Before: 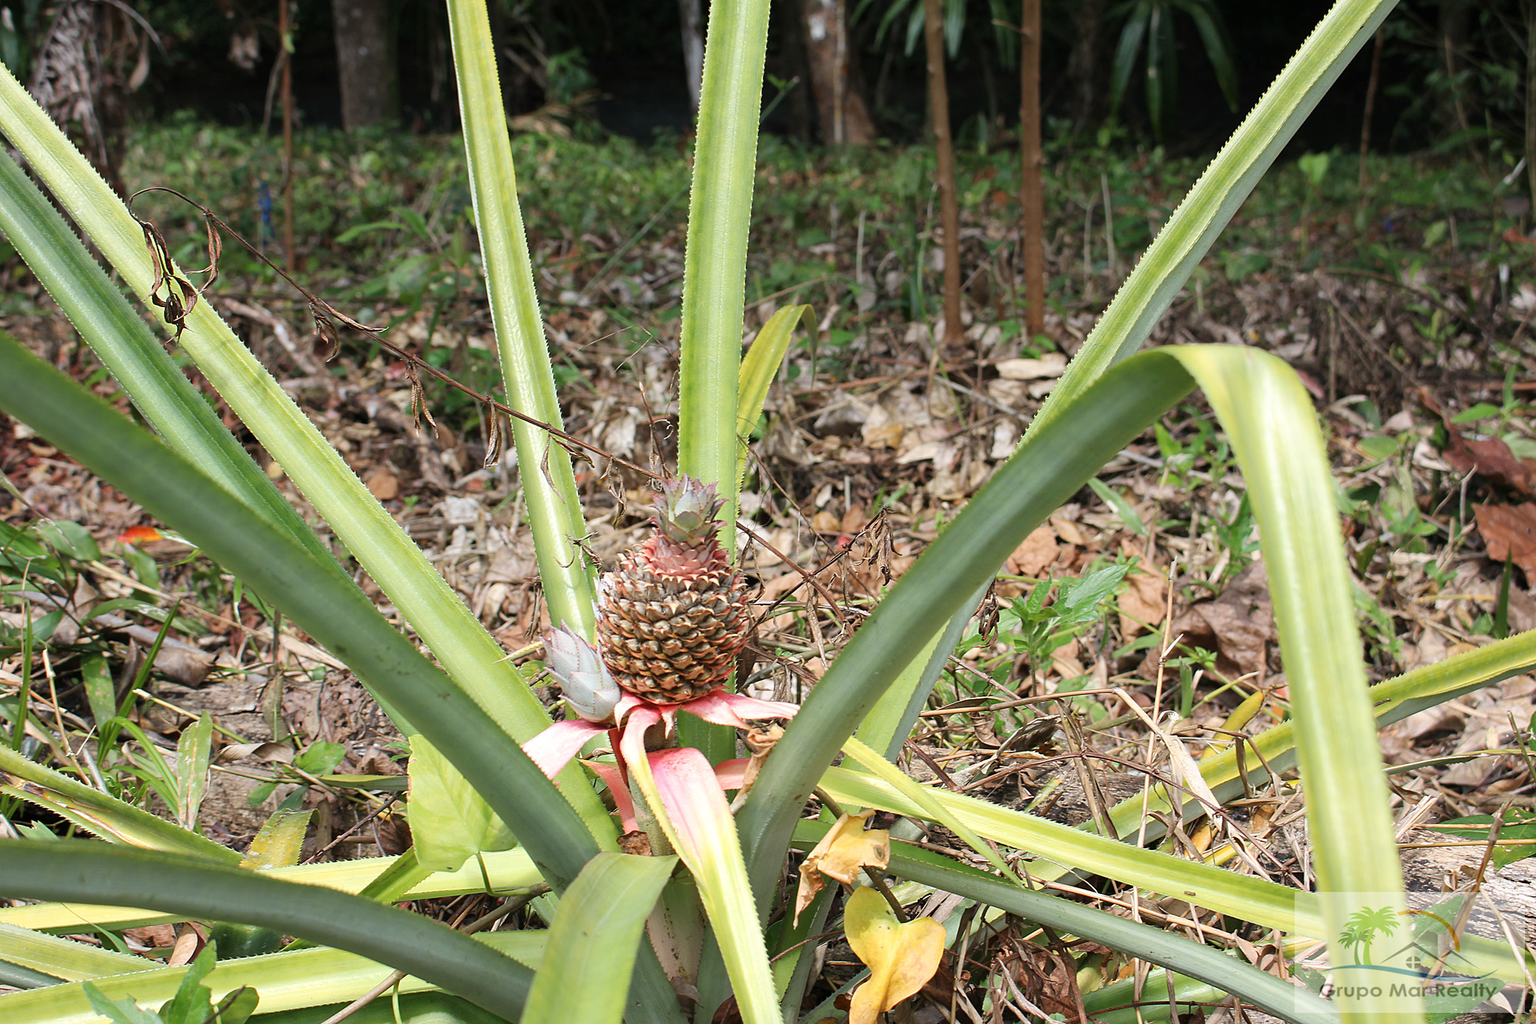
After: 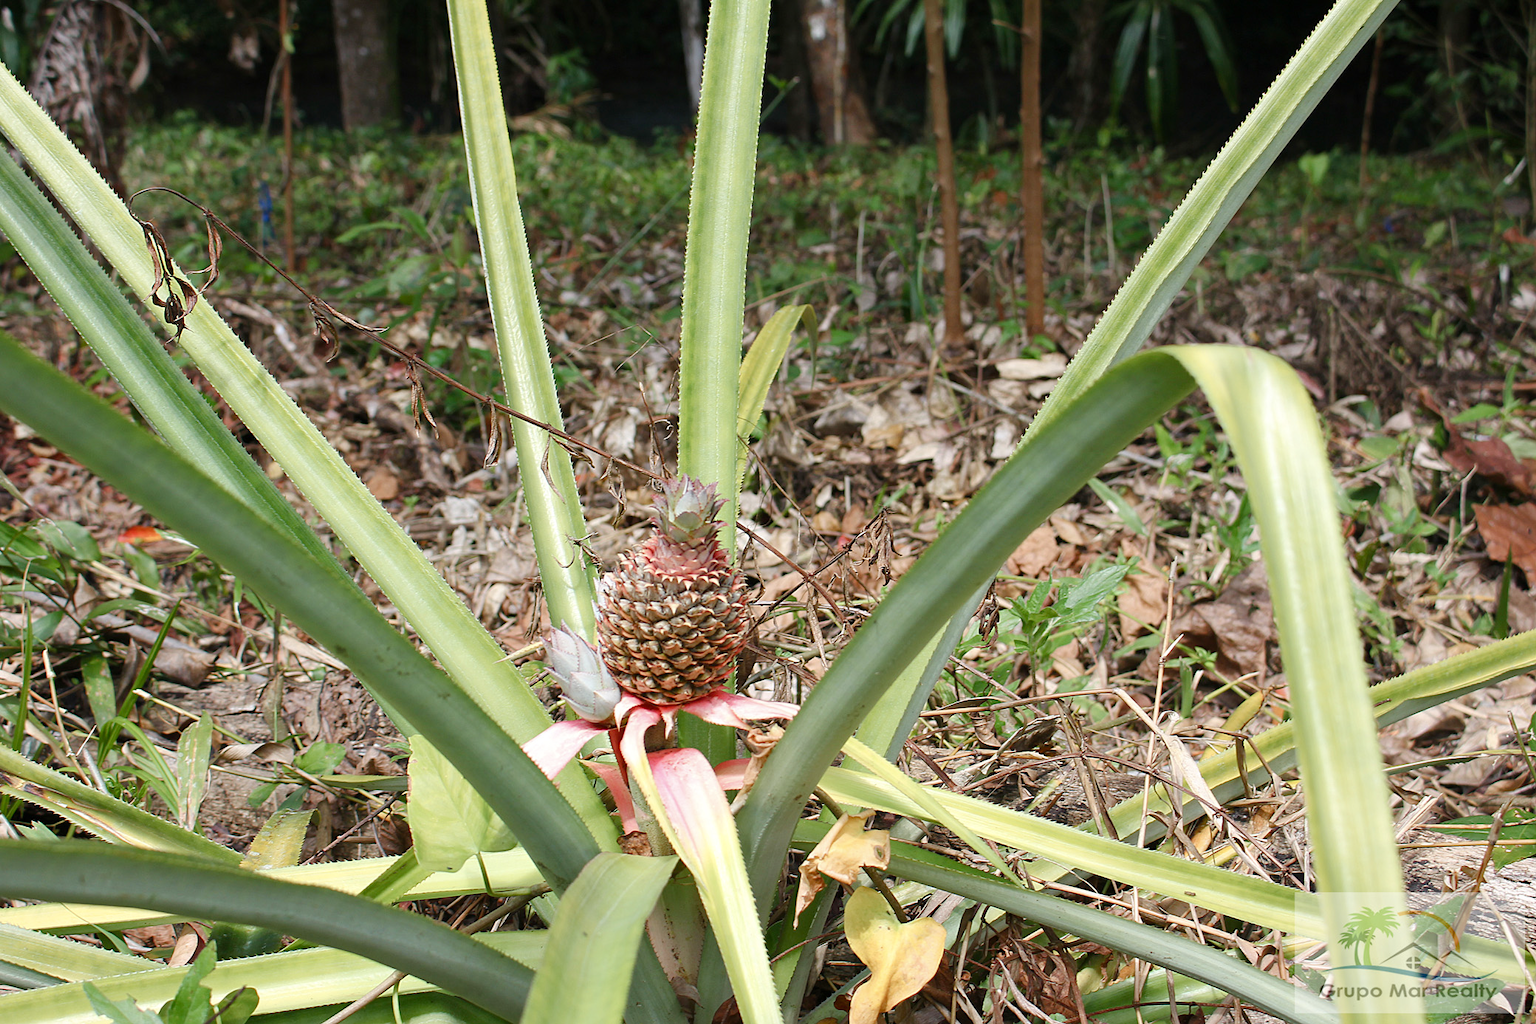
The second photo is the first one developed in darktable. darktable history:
color balance rgb: perceptual saturation grading › global saturation 0.556%, perceptual saturation grading › highlights -31.683%, perceptual saturation grading › mid-tones 5.794%, perceptual saturation grading › shadows 17.878%, global vibrance 20%
